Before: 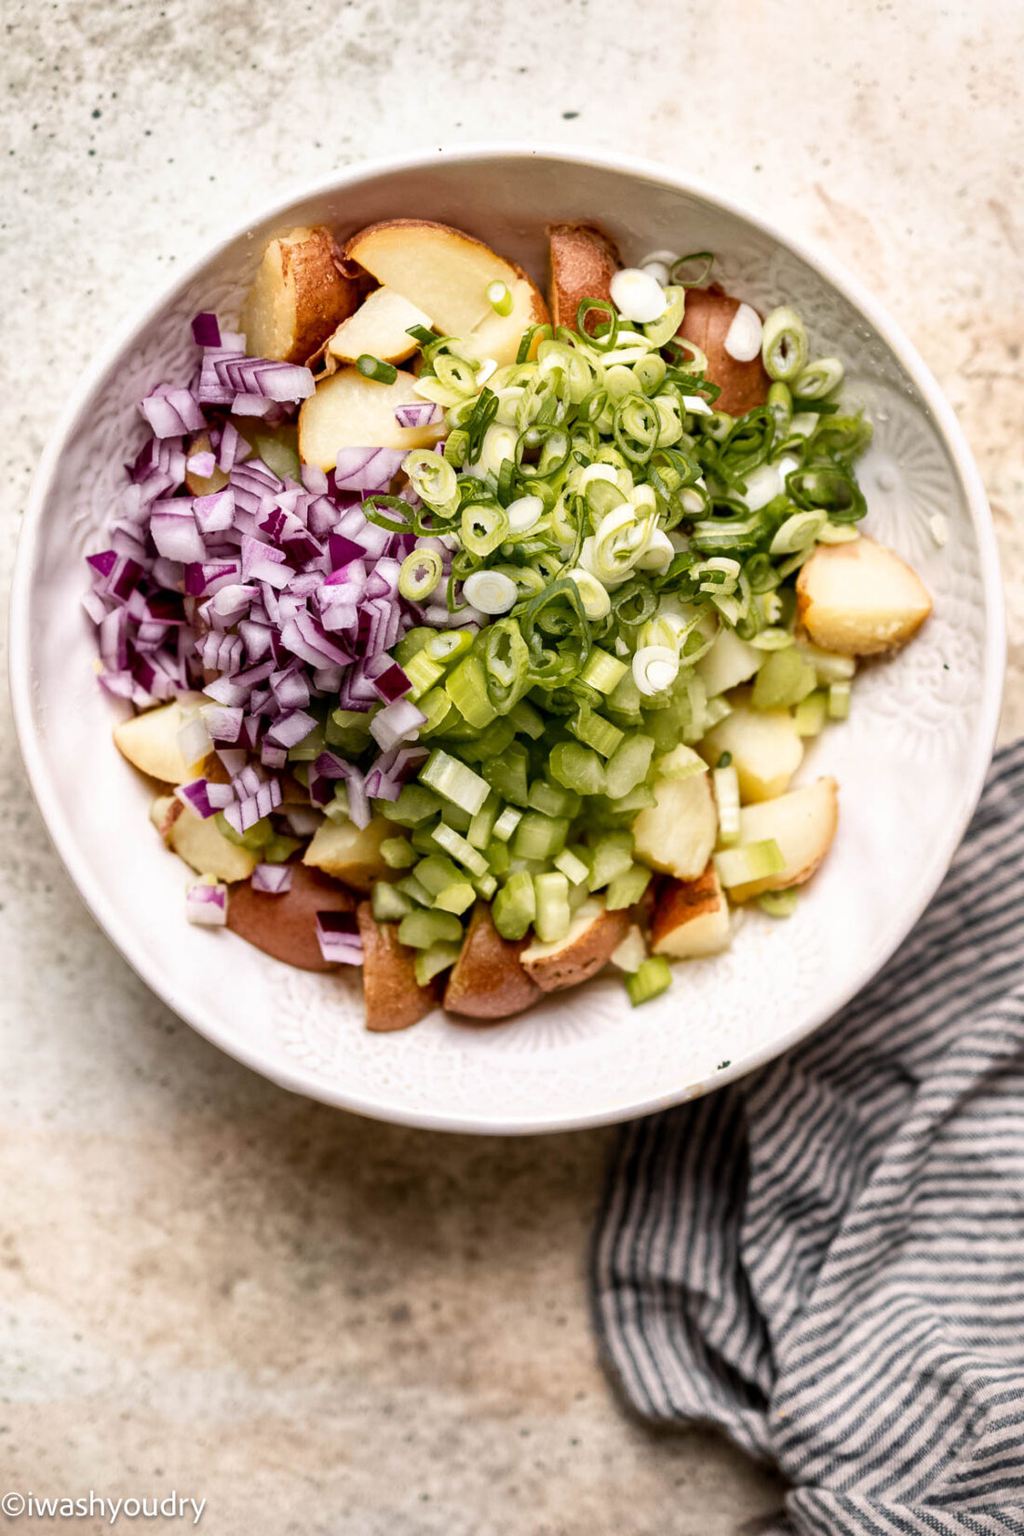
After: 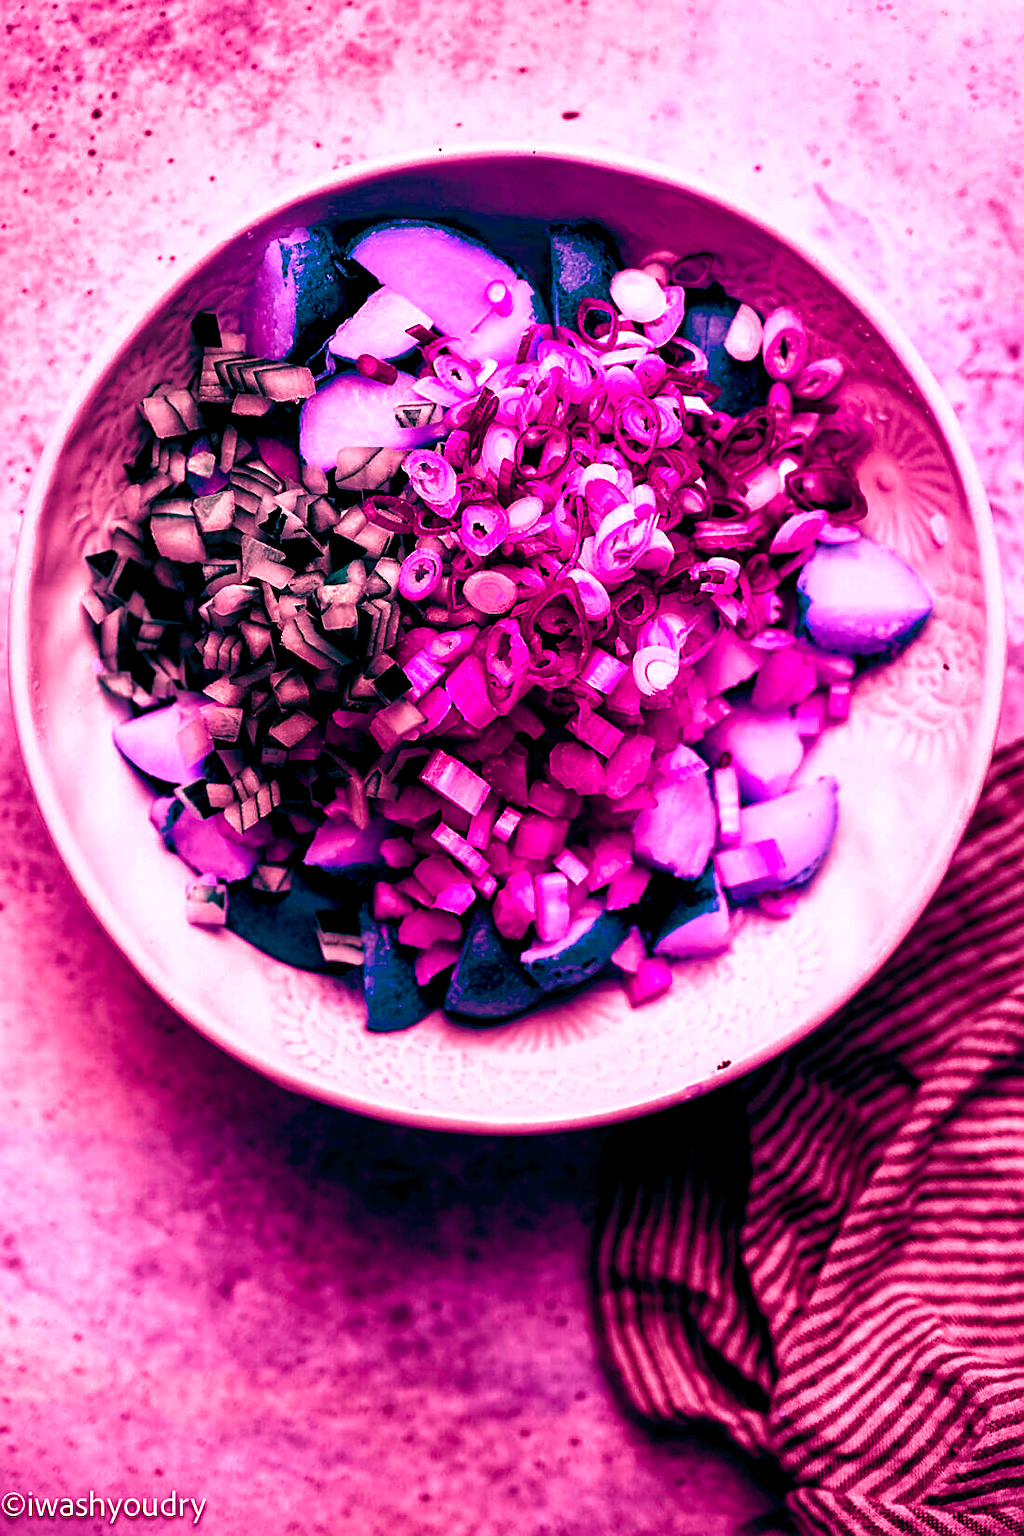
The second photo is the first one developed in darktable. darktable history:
color balance rgb: shadows lift › luminance -18.76%, shadows lift › chroma 35.44%, power › luminance -3.76%, power › hue 142.17°, highlights gain › chroma 7.5%, highlights gain › hue 184.75°, global offset › luminance -0.52%, global offset › chroma 0.91%, global offset › hue 173.36°, shadows fall-off 300%, white fulcrum 2 EV, highlights fall-off 300%, linear chroma grading › shadows 17.19%, linear chroma grading › highlights 61.12%, linear chroma grading › global chroma 50%, hue shift -150.52°, perceptual brilliance grading › global brilliance 12%, mask middle-gray fulcrum 100%, contrast gray fulcrum 38.43%, contrast 35.15%, saturation formula JzAzBz (2021)
exposure: black level correction -0.014, exposure -0.193 EV, compensate highlight preservation false
sharpen: on, module defaults
